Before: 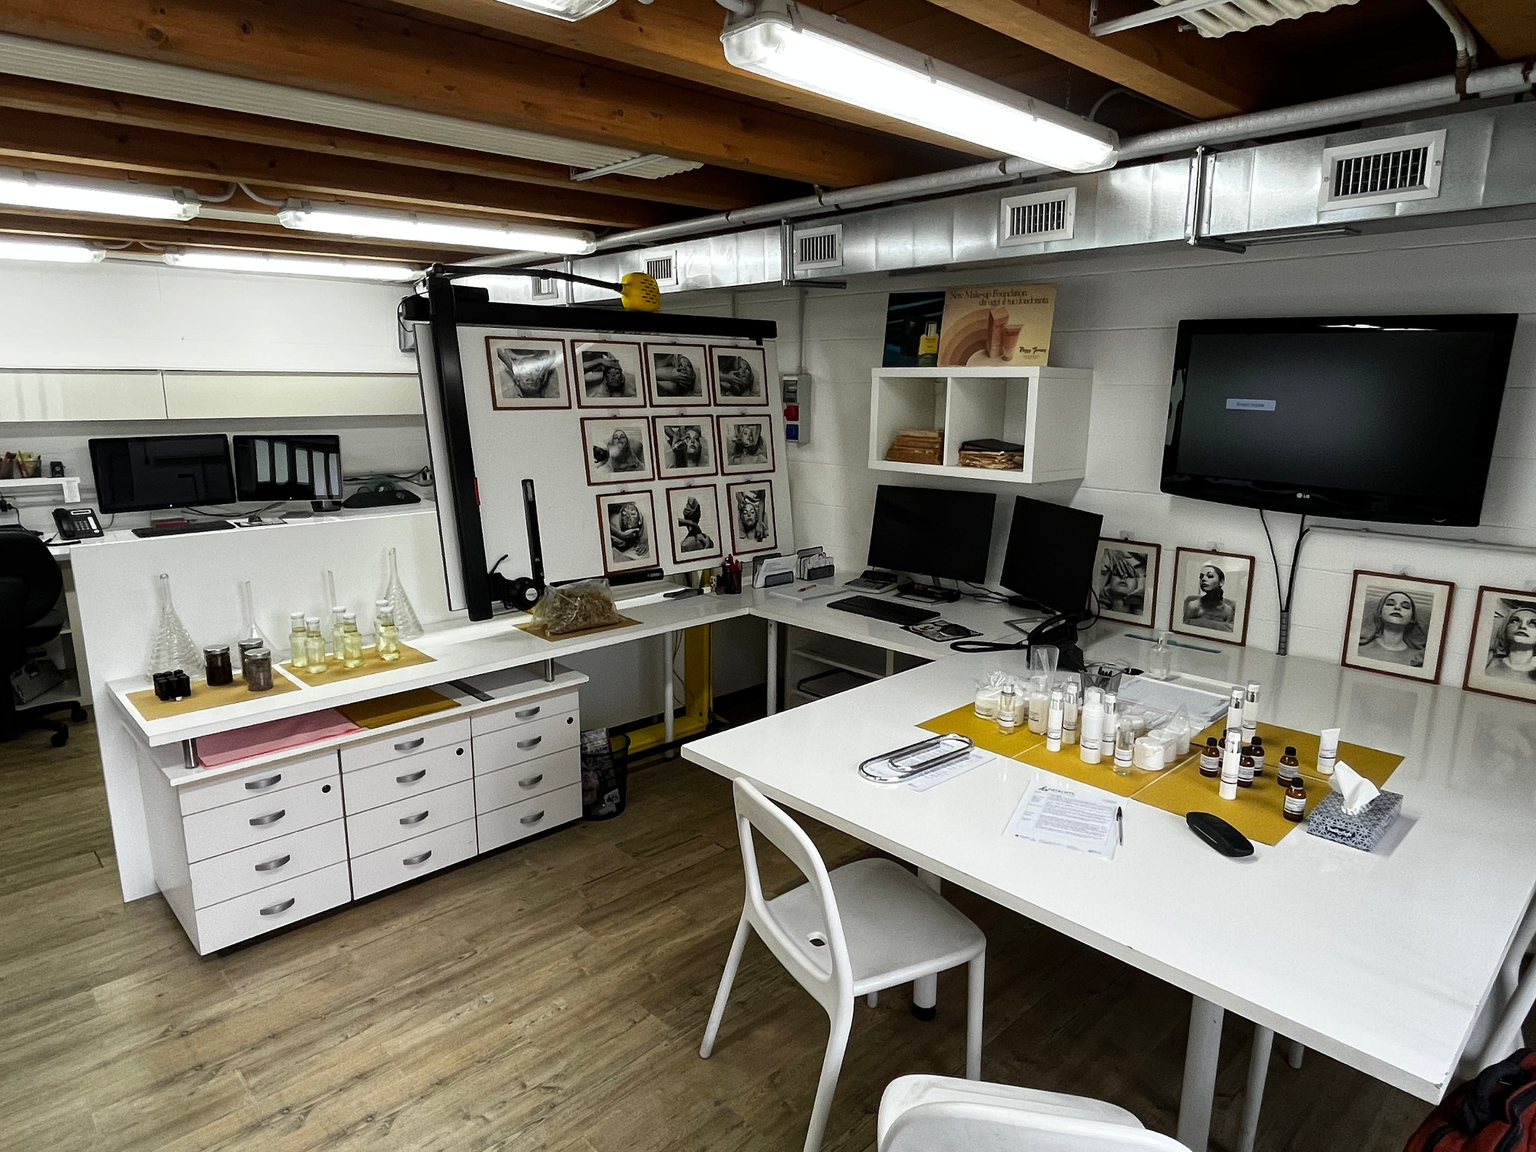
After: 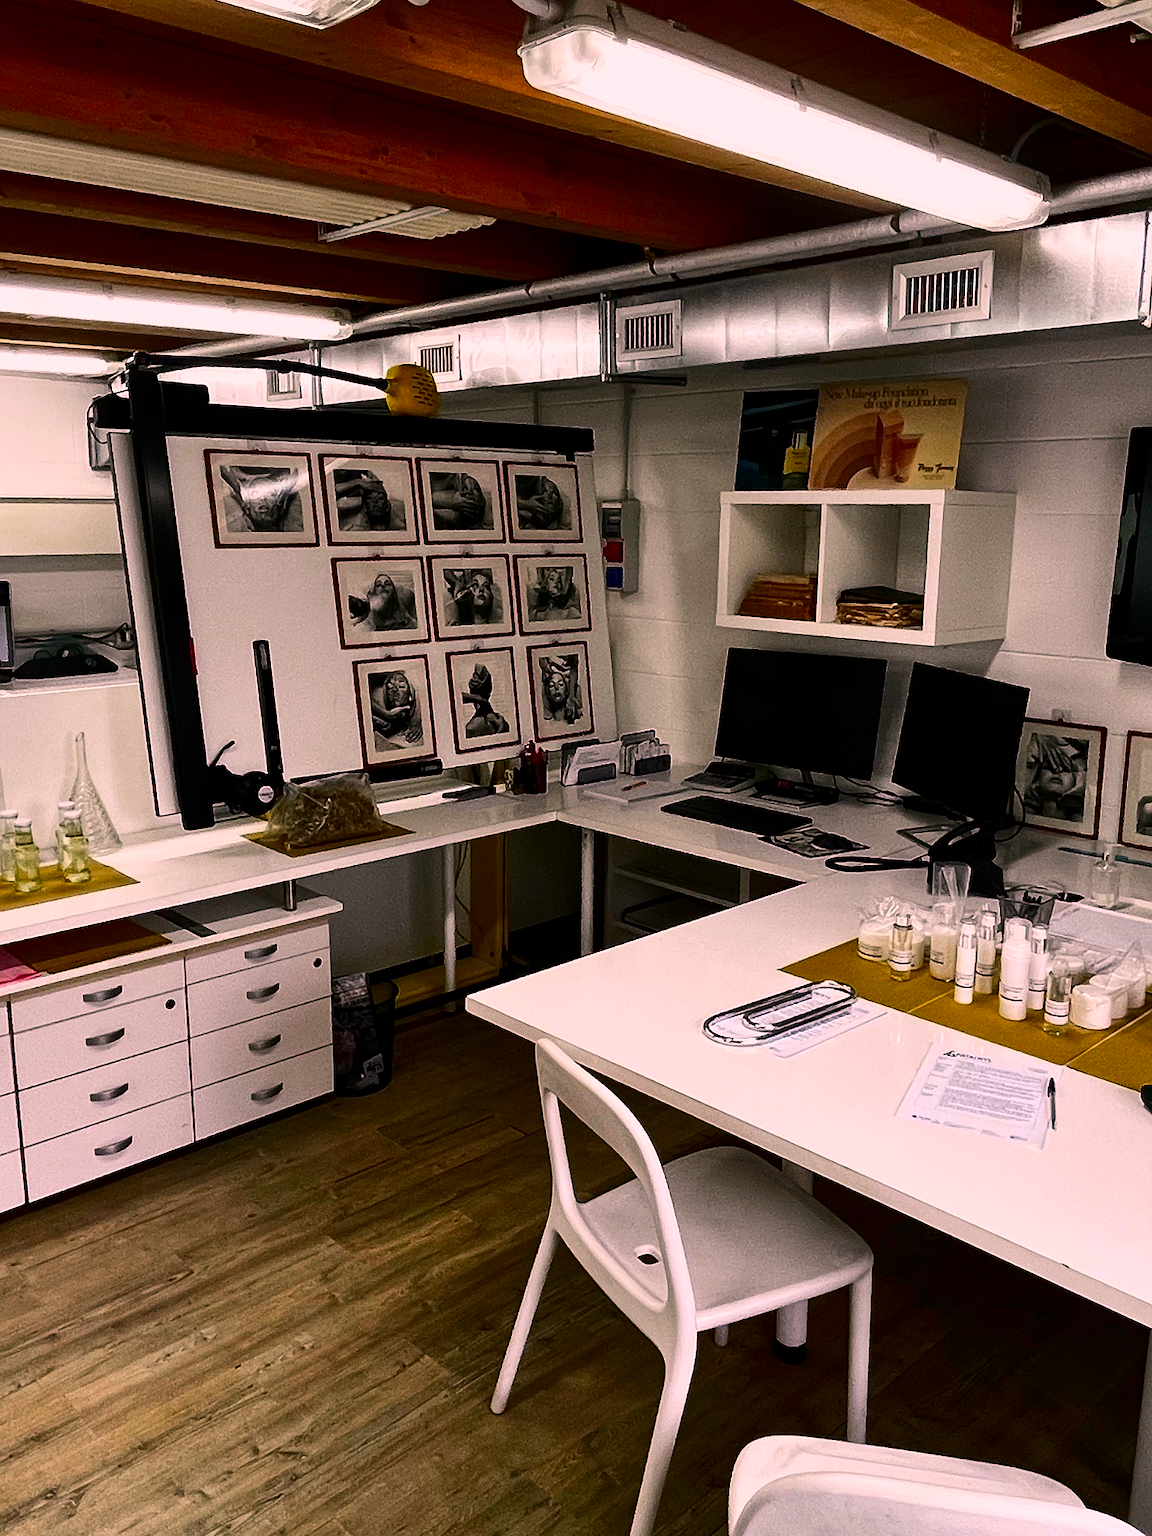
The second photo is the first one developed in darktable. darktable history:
contrast brightness saturation: contrast 0.21, brightness -0.11, saturation 0.21
crop: left 21.674%, right 22.086%
color zones: curves: ch0 [(0, 0.48) (0.209, 0.398) (0.305, 0.332) (0.429, 0.493) (0.571, 0.5) (0.714, 0.5) (0.857, 0.5) (1, 0.48)]; ch1 [(0, 0.633) (0.143, 0.586) (0.286, 0.489) (0.429, 0.448) (0.571, 0.31) (0.714, 0.335) (0.857, 0.492) (1, 0.633)]; ch2 [(0, 0.448) (0.143, 0.498) (0.286, 0.5) (0.429, 0.5) (0.571, 0.5) (0.714, 0.5) (0.857, 0.5) (1, 0.448)]
color correction: highlights a* 14.52, highlights b* 4.84
sharpen: radius 1
shadows and highlights: soften with gaussian
